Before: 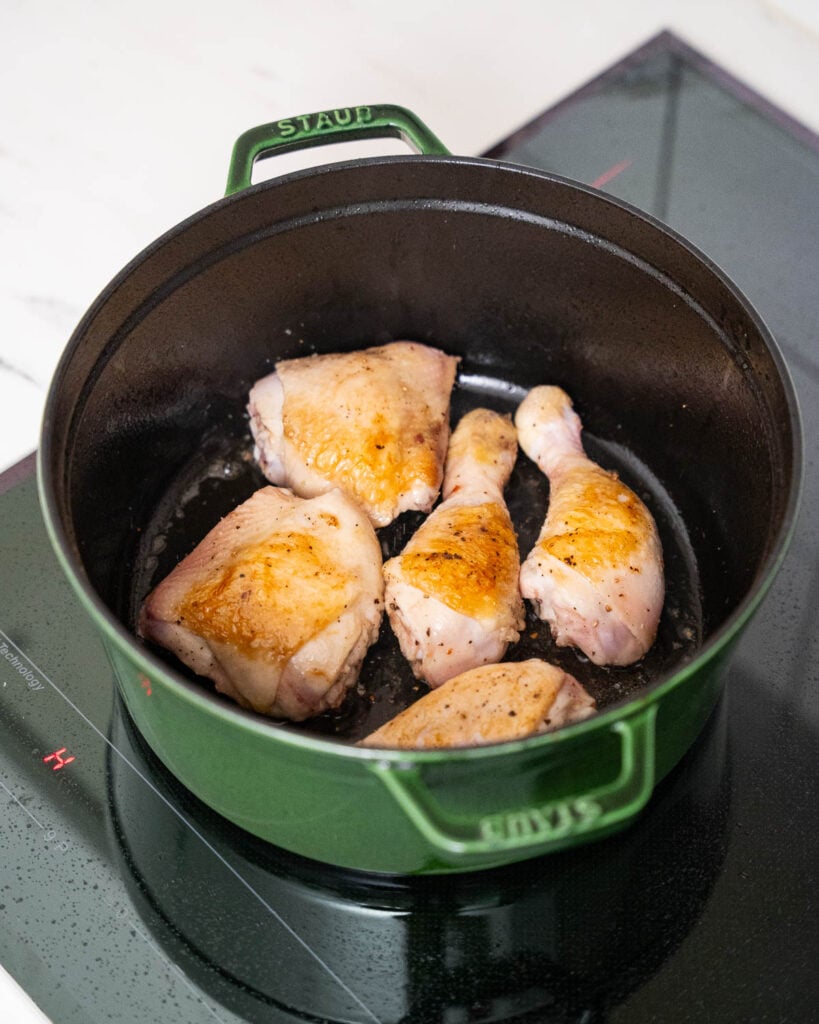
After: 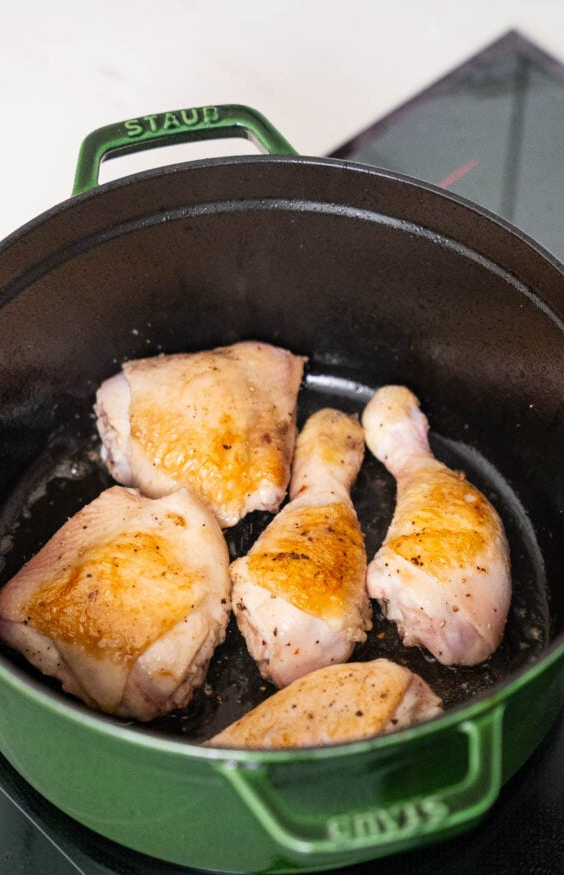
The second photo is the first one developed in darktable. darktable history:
crop: left 18.704%, right 12.427%, bottom 14.481%
